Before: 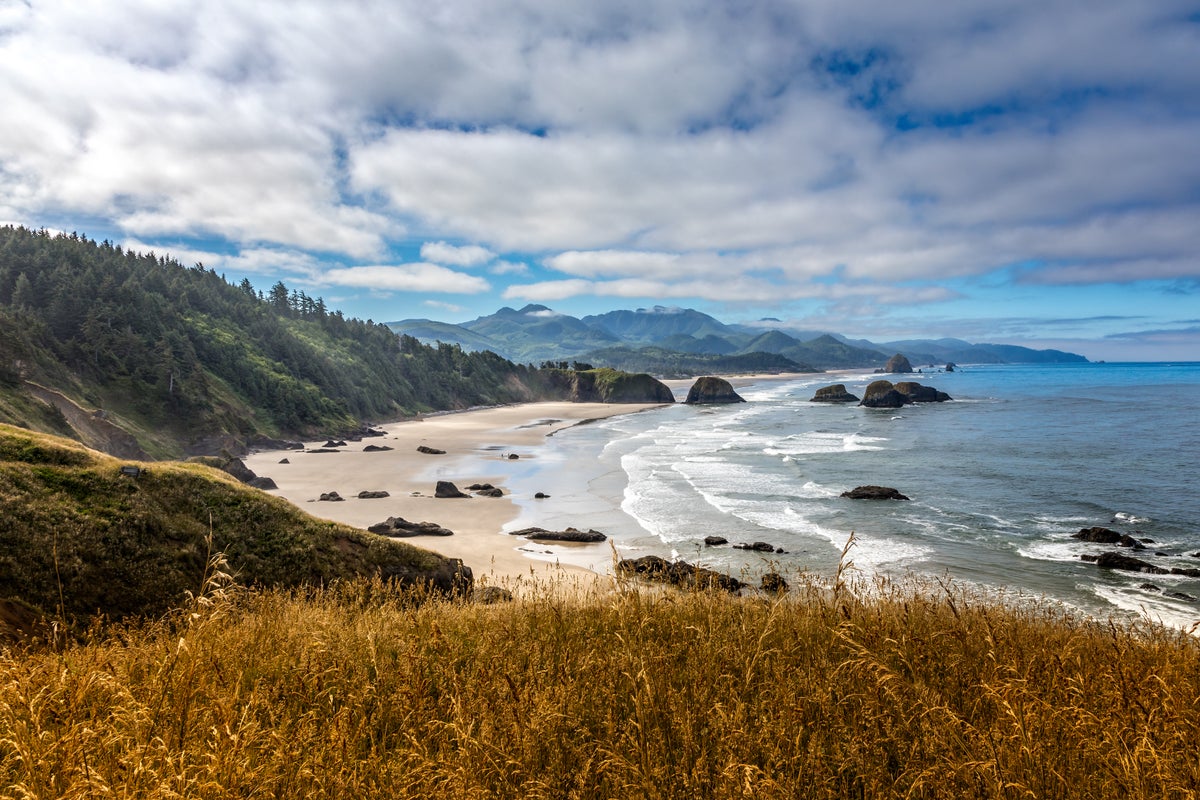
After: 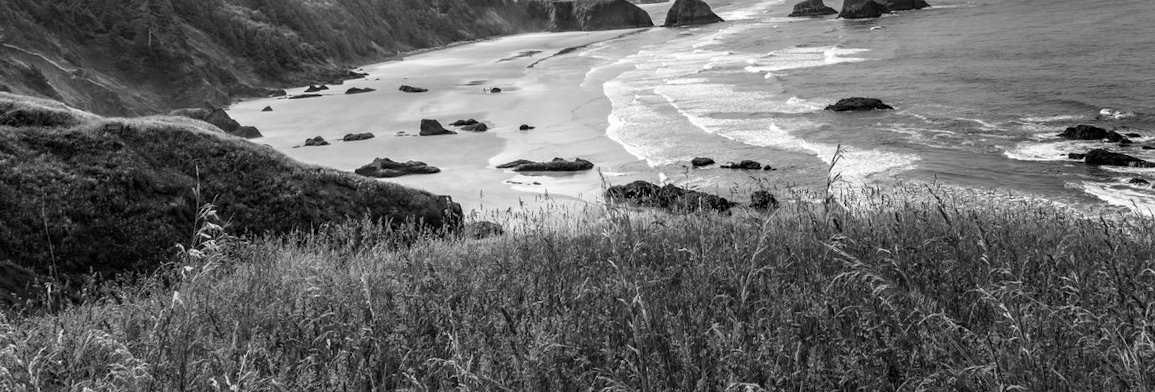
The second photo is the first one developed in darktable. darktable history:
crop and rotate: top 46.237%
color zones: curves: ch1 [(0, -0.014) (0.143, -0.013) (0.286, -0.013) (0.429, -0.016) (0.571, -0.019) (0.714, -0.015) (0.857, 0.002) (1, -0.014)]
rotate and perspective: rotation -3.52°, crop left 0.036, crop right 0.964, crop top 0.081, crop bottom 0.919
